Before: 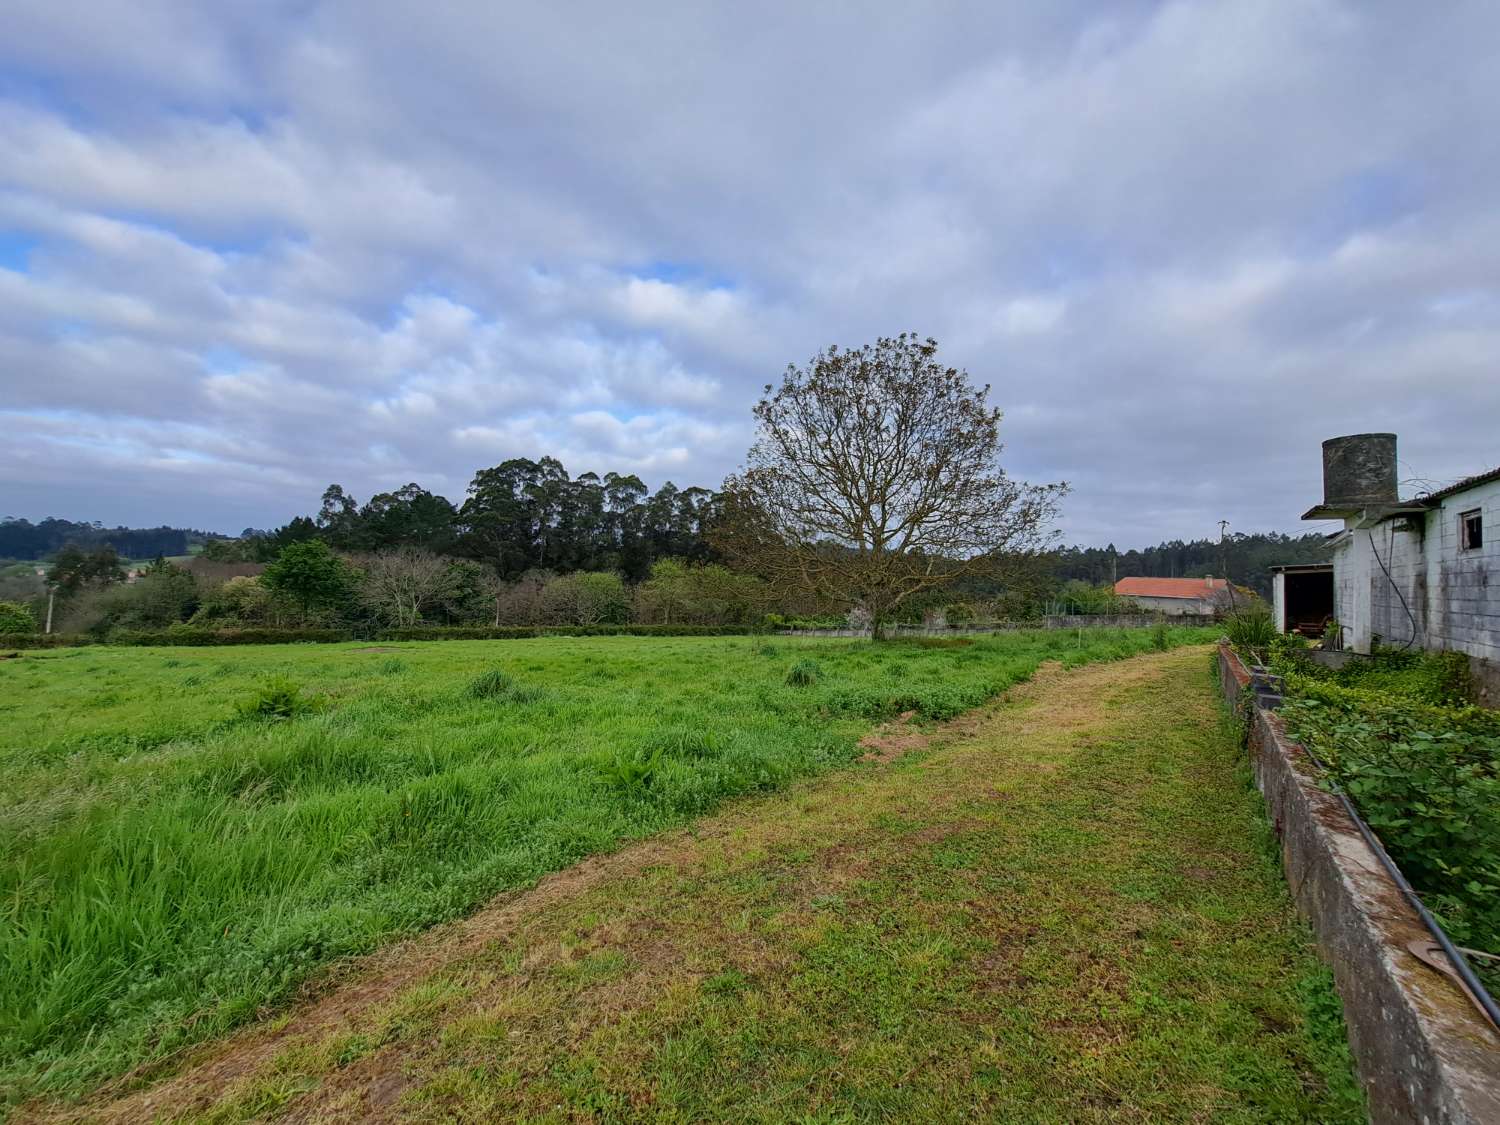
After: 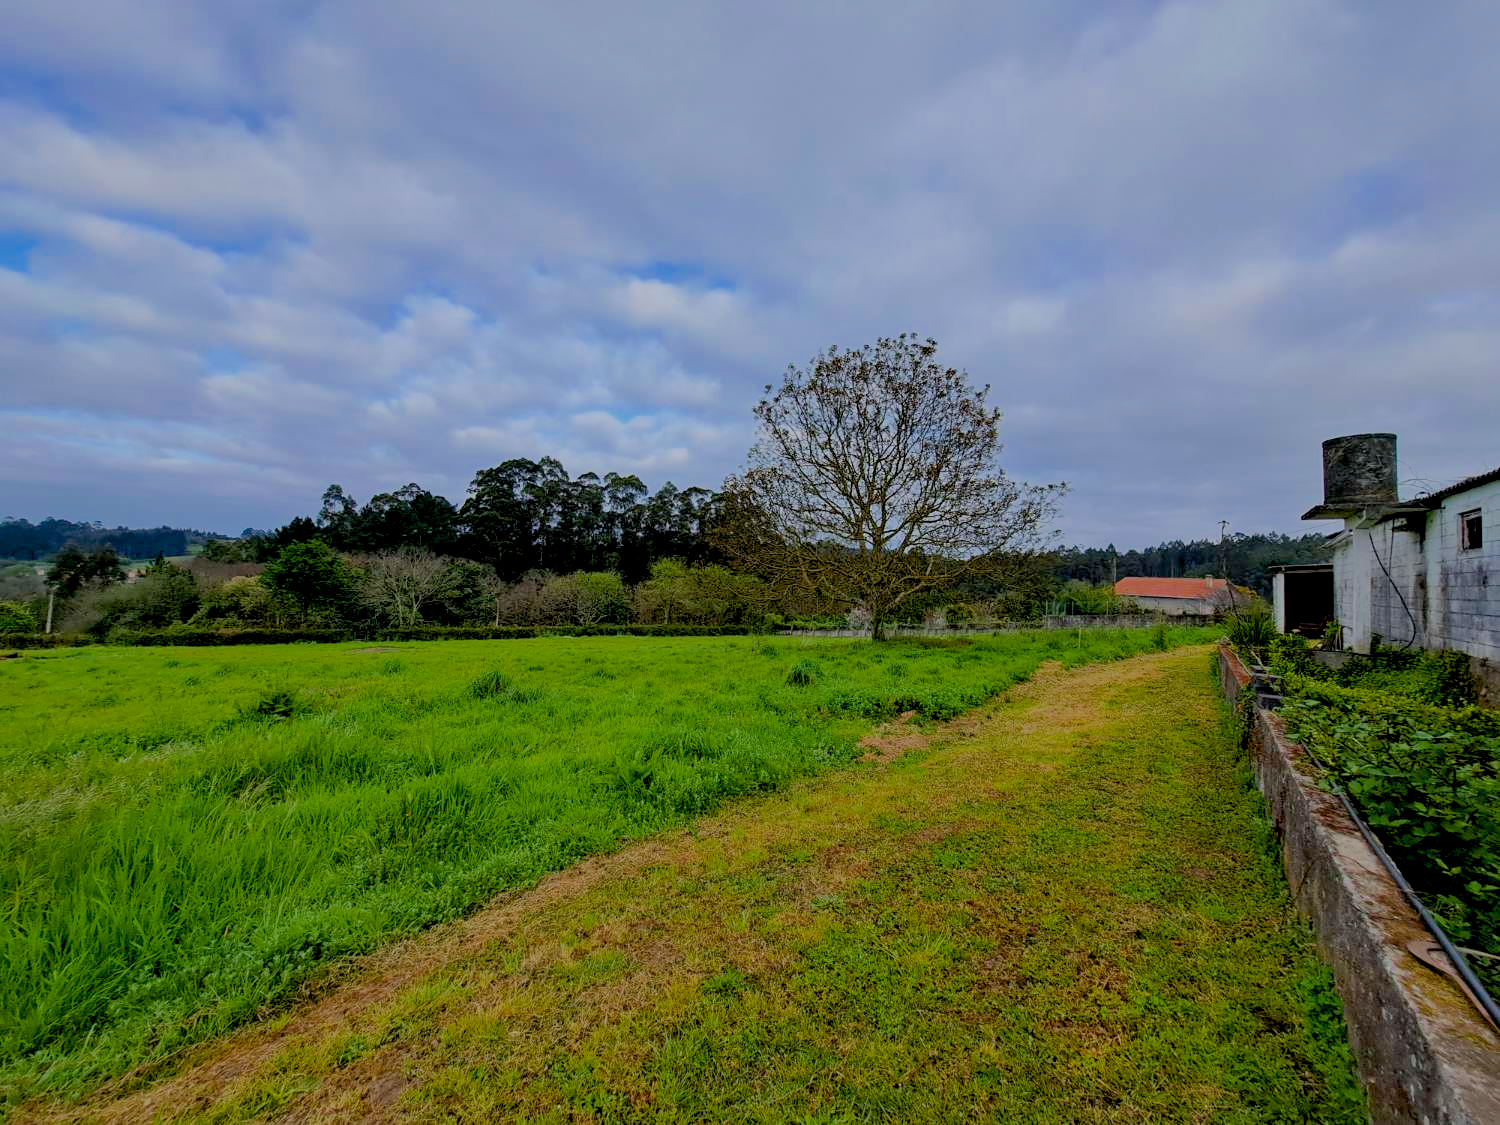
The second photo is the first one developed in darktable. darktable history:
color balance rgb: global offset › luminance -1.417%, perceptual saturation grading › global saturation 17.535%, global vibrance 20%
filmic rgb: black relative exposure -8.76 EV, white relative exposure 4.98 EV, target black luminance 0%, hardness 3.77, latitude 65.82%, contrast 0.825, shadows ↔ highlights balance 19.89%, color science v6 (2022)
